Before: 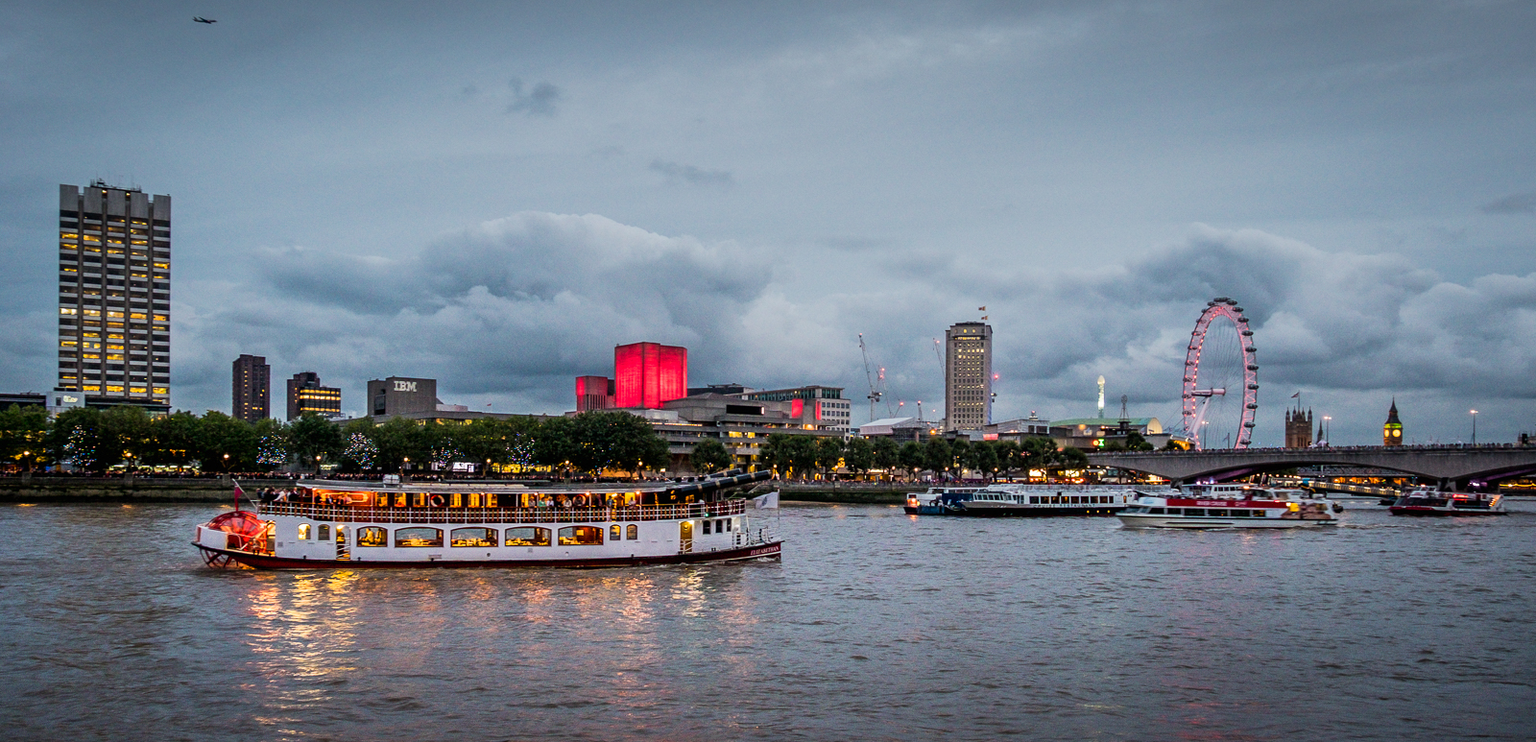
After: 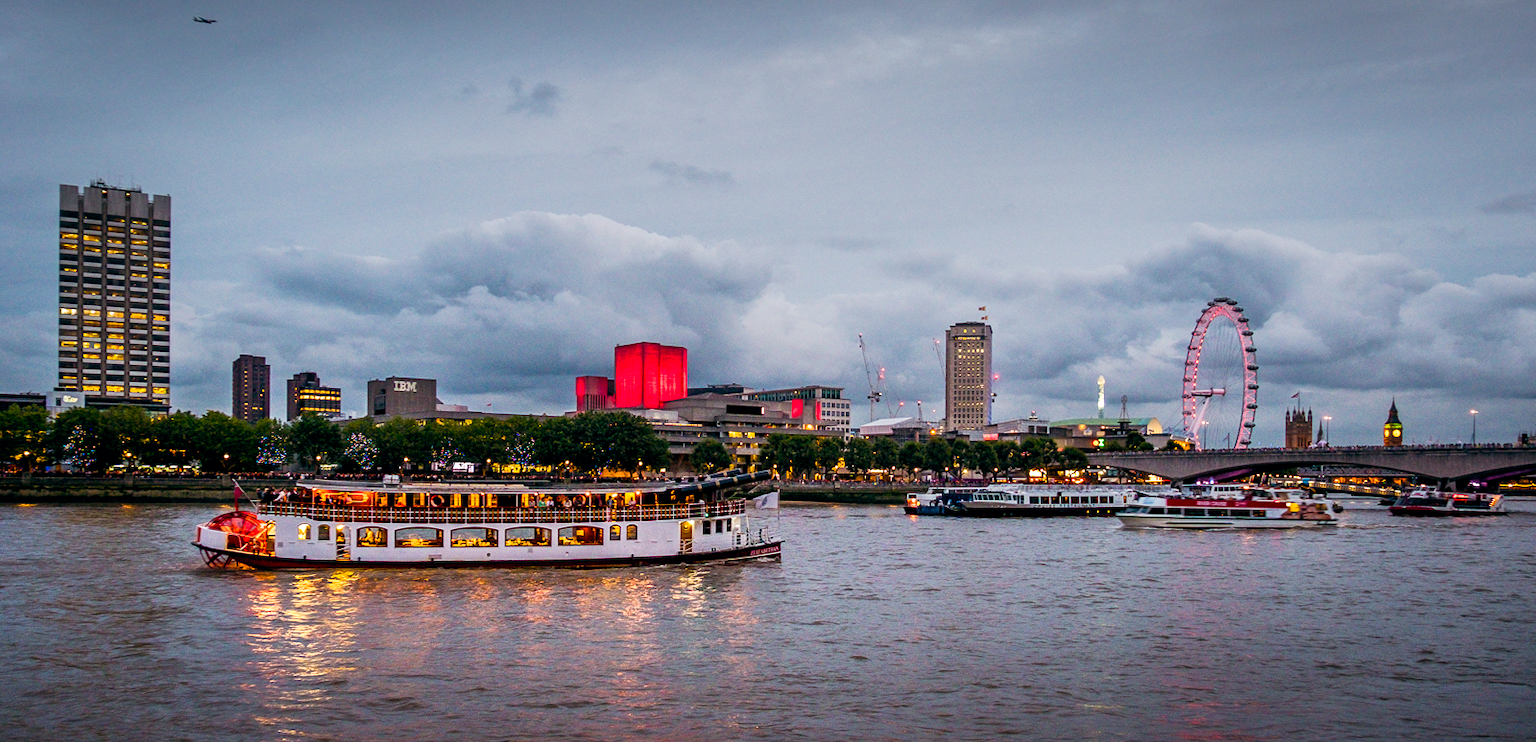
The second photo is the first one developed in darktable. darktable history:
exposure: exposure 0.131 EV, compensate highlight preservation false
color balance: lift [0.998, 0.998, 1.001, 1.002], gamma [0.995, 1.025, 0.992, 0.975], gain [0.995, 1.02, 0.997, 0.98]
color balance rgb: linear chroma grading › global chroma 8.12%, perceptual saturation grading › global saturation 9.07%, perceptual saturation grading › highlights -13.84%, perceptual saturation grading › mid-tones 14.88%, perceptual saturation grading › shadows 22.8%, perceptual brilliance grading › highlights 2.61%, global vibrance 12.07%
